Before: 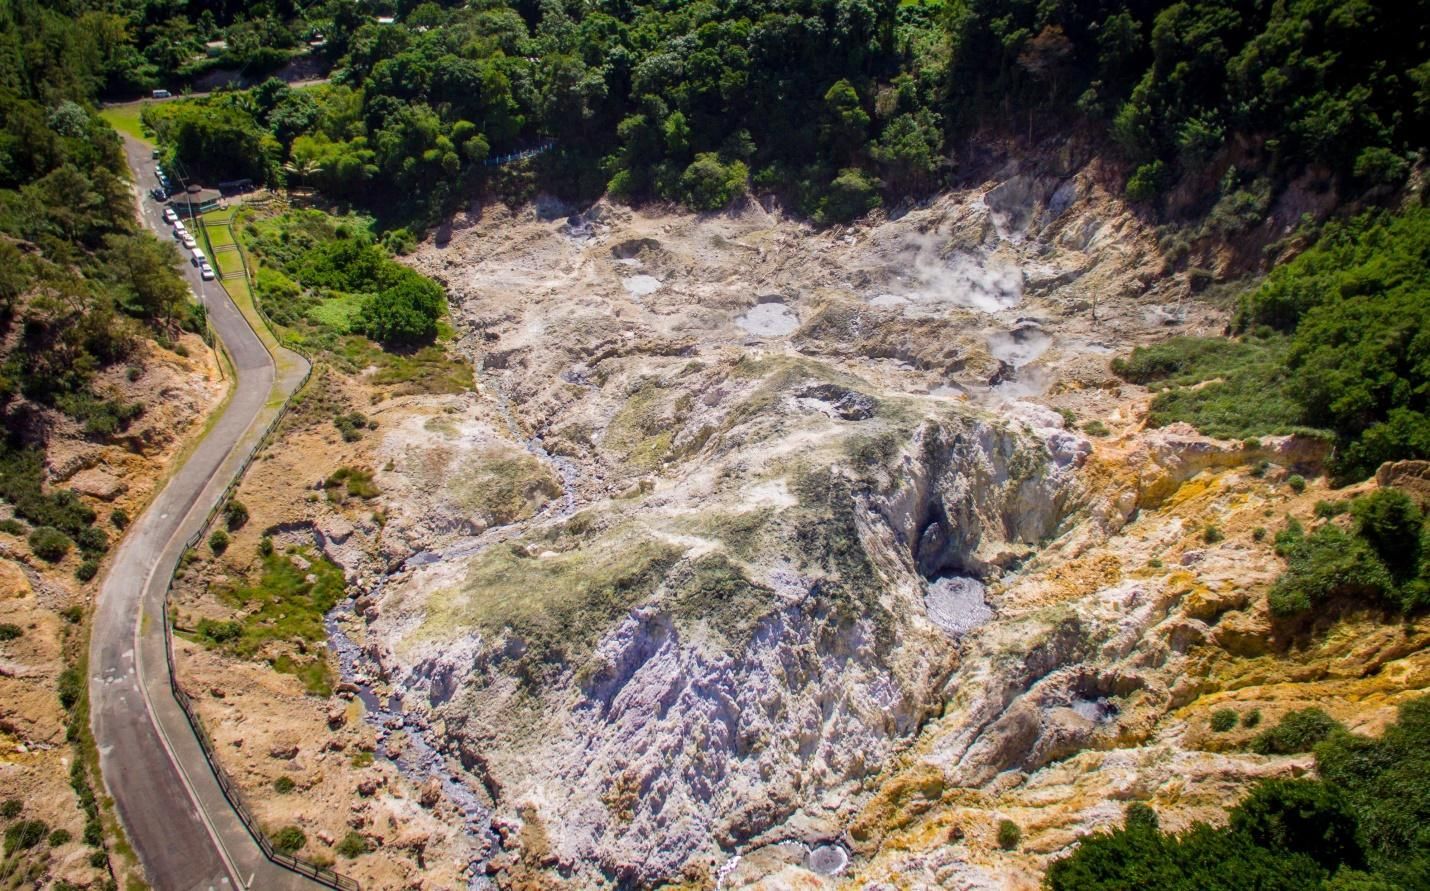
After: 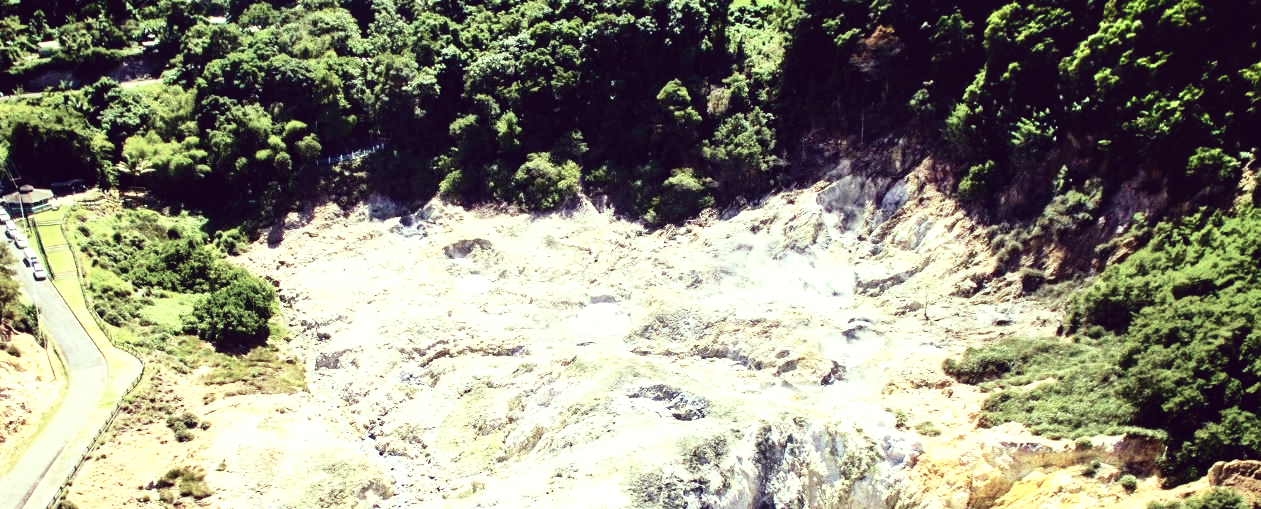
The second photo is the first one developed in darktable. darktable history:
crop and rotate: left 11.812%, bottom 42.776%
tone curve: curves: ch0 [(0, 0.011) (0.139, 0.106) (0.295, 0.271) (0.499, 0.523) (0.739, 0.782) (0.857, 0.879) (1, 0.967)]; ch1 [(0, 0) (0.272, 0.249) (0.39, 0.379) (0.469, 0.456) (0.495, 0.497) (0.524, 0.53) (0.588, 0.62) (0.725, 0.779) (1, 1)]; ch2 [(0, 0) (0.125, 0.089) (0.35, 0.317) (0.437, 0.42) (0.502, 0.499) (0.533, 0.553) (0.599, 0.638) (1, 1)], color space Lab, independent channels, preserve colors none
shadows and highlights: radius 110.86, shadows 51.09, white point adjustment 9.16, highlights -4.17, highlights color adjustment 32.2%, soften with gaussian
contrast equalizer: y [[0.5, 0.5, 0.468, 0.5, 0.5, 0.5], [0.5 ×6], [0.5 ×6], [0 ×6], [0 ×6]]
base curve: curves: ch0 [(0, 0) (0.007, 0.004) (0.027, 0.03) (0.046, 0.07) (0.207, 0.54) (0.442, 0.872) (0.673, 0.972) (1, 1)], preserve colors none
color correction: highlights a* -20.17, highlights b* 20.27, shadows a* 20.03, shadows b* -20.46, saturation 0.43
